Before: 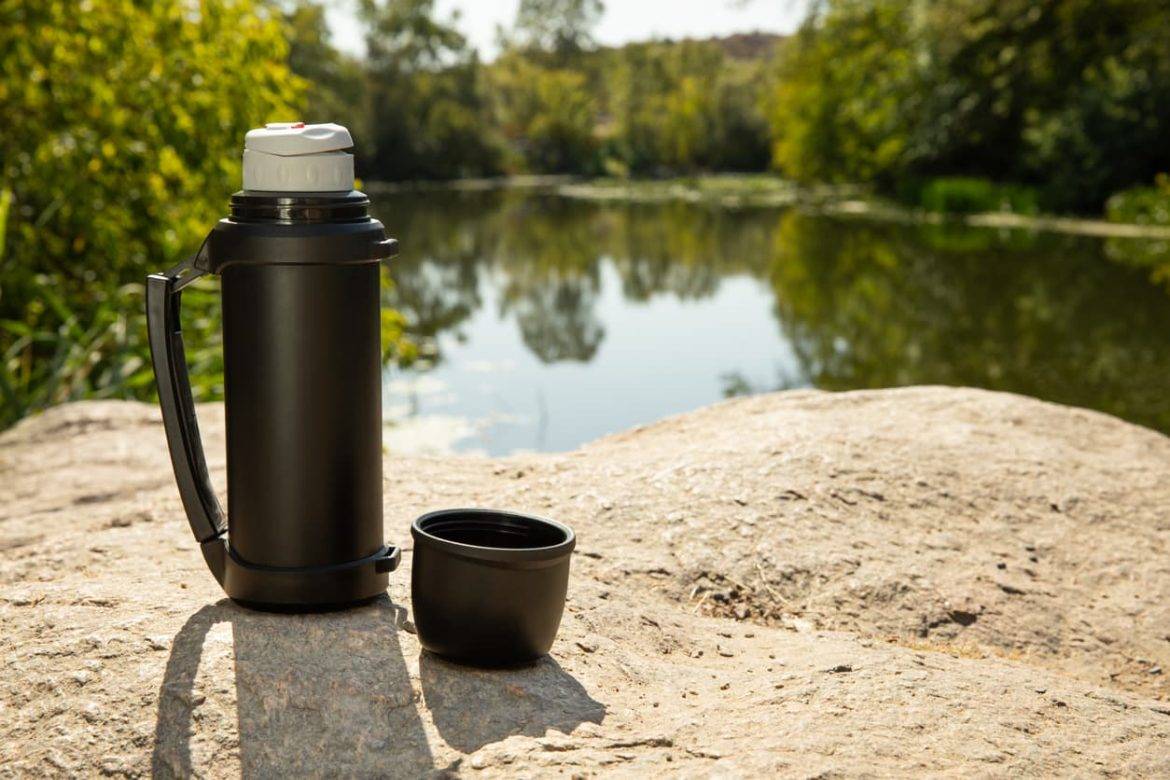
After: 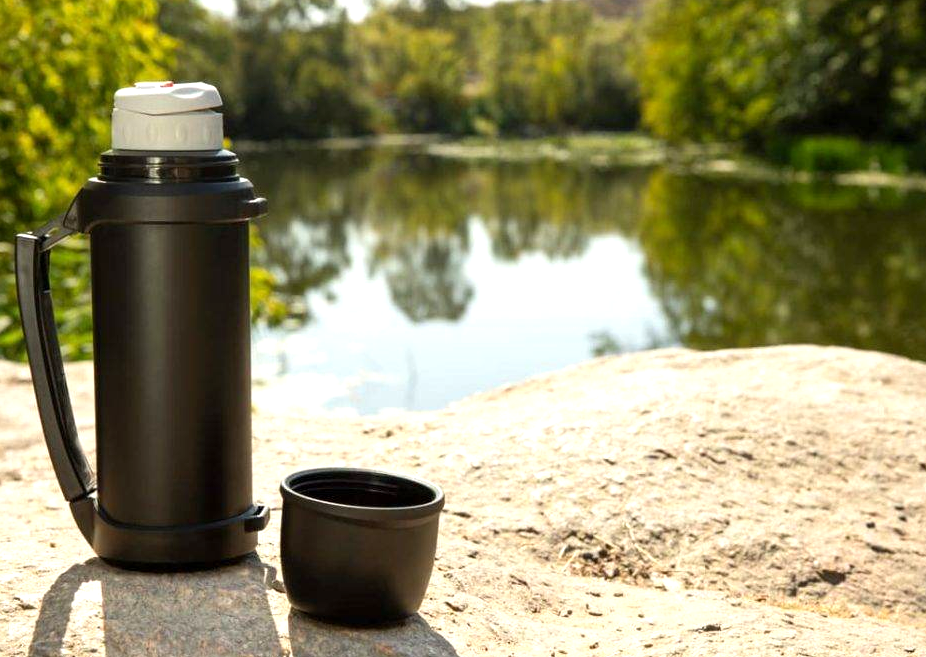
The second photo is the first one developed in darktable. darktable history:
tone equalizer: on, module defaults
crop: left 11.225%, top 5.381%, right 9.565%, bottom 10.314%
exposure: black level correction 0.001, exposure 0.5 EV, compensate exposure bias true, compensate highlight preservation false
